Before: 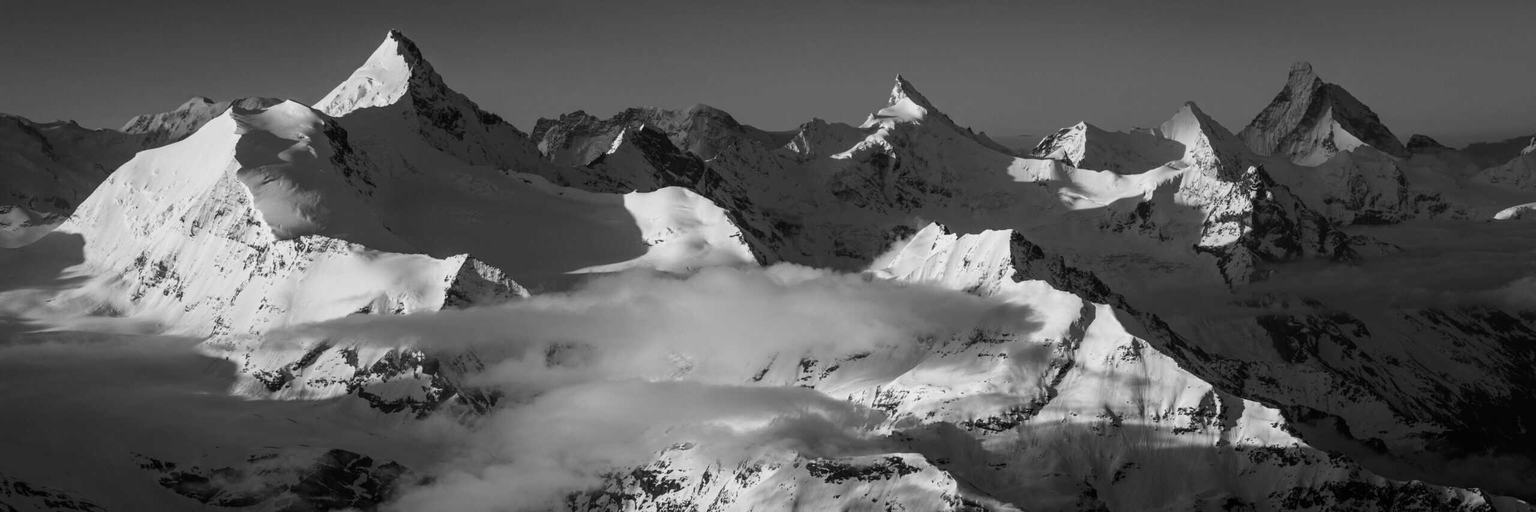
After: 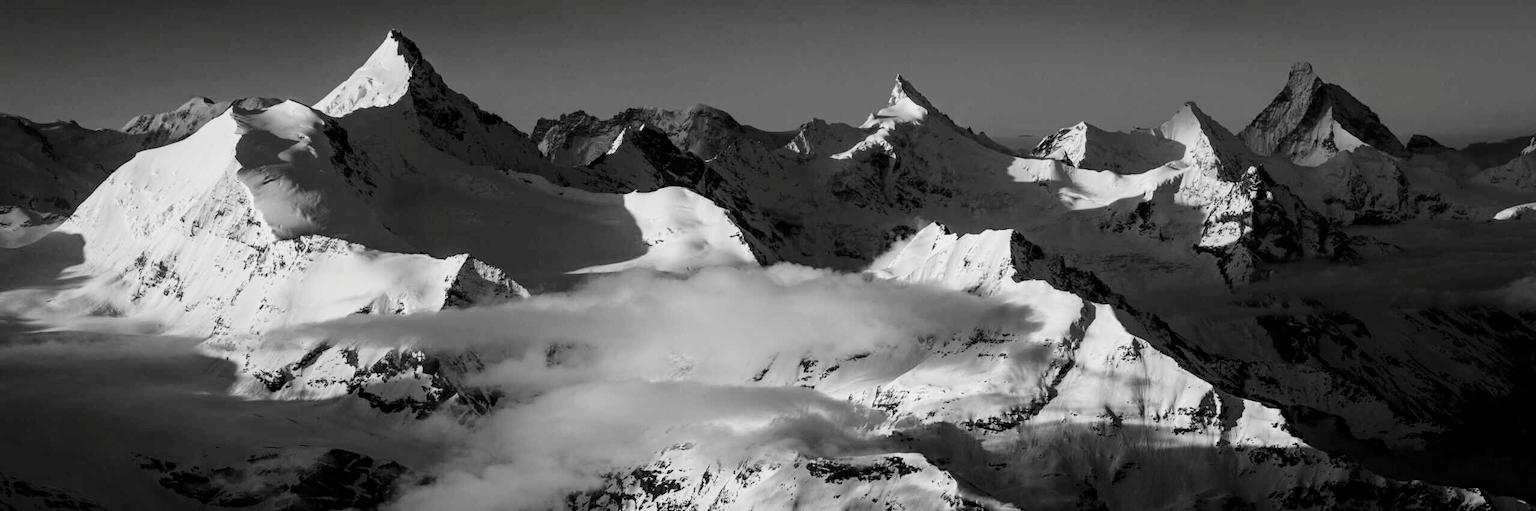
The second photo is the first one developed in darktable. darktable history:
tone curve: curves: ch0 [(0.003, 0) (0.066, 0.023) (0.149, 0.094) (0.264, 0.238) (0.395, 0.421) (0.517, 0.56) (0.688, 0.743) (0.813, 0.846) (1, 1)]; ch1 [(0, 0) (0.164, 0.115) (0.337, 0.332) (0.39, 0.398) (0.464, 0.461) (0.501, 0.5) (0.507, 0.503) (0.534, 0.537) (0.577, 0.59) (0.652, 0.681) (0.733, 0.749) (0.811, 0.796) (1, 1)]; ch2 [(0, 0) (0.337, 0.382) (0.464, 0.476) (0.501, 0.502) (0.527, 0.54) (0.551, 0.565) (0.6, 0.59) (0.687, 0.675) (1, 1)], color space Lab, independent channels, preserve colors none
